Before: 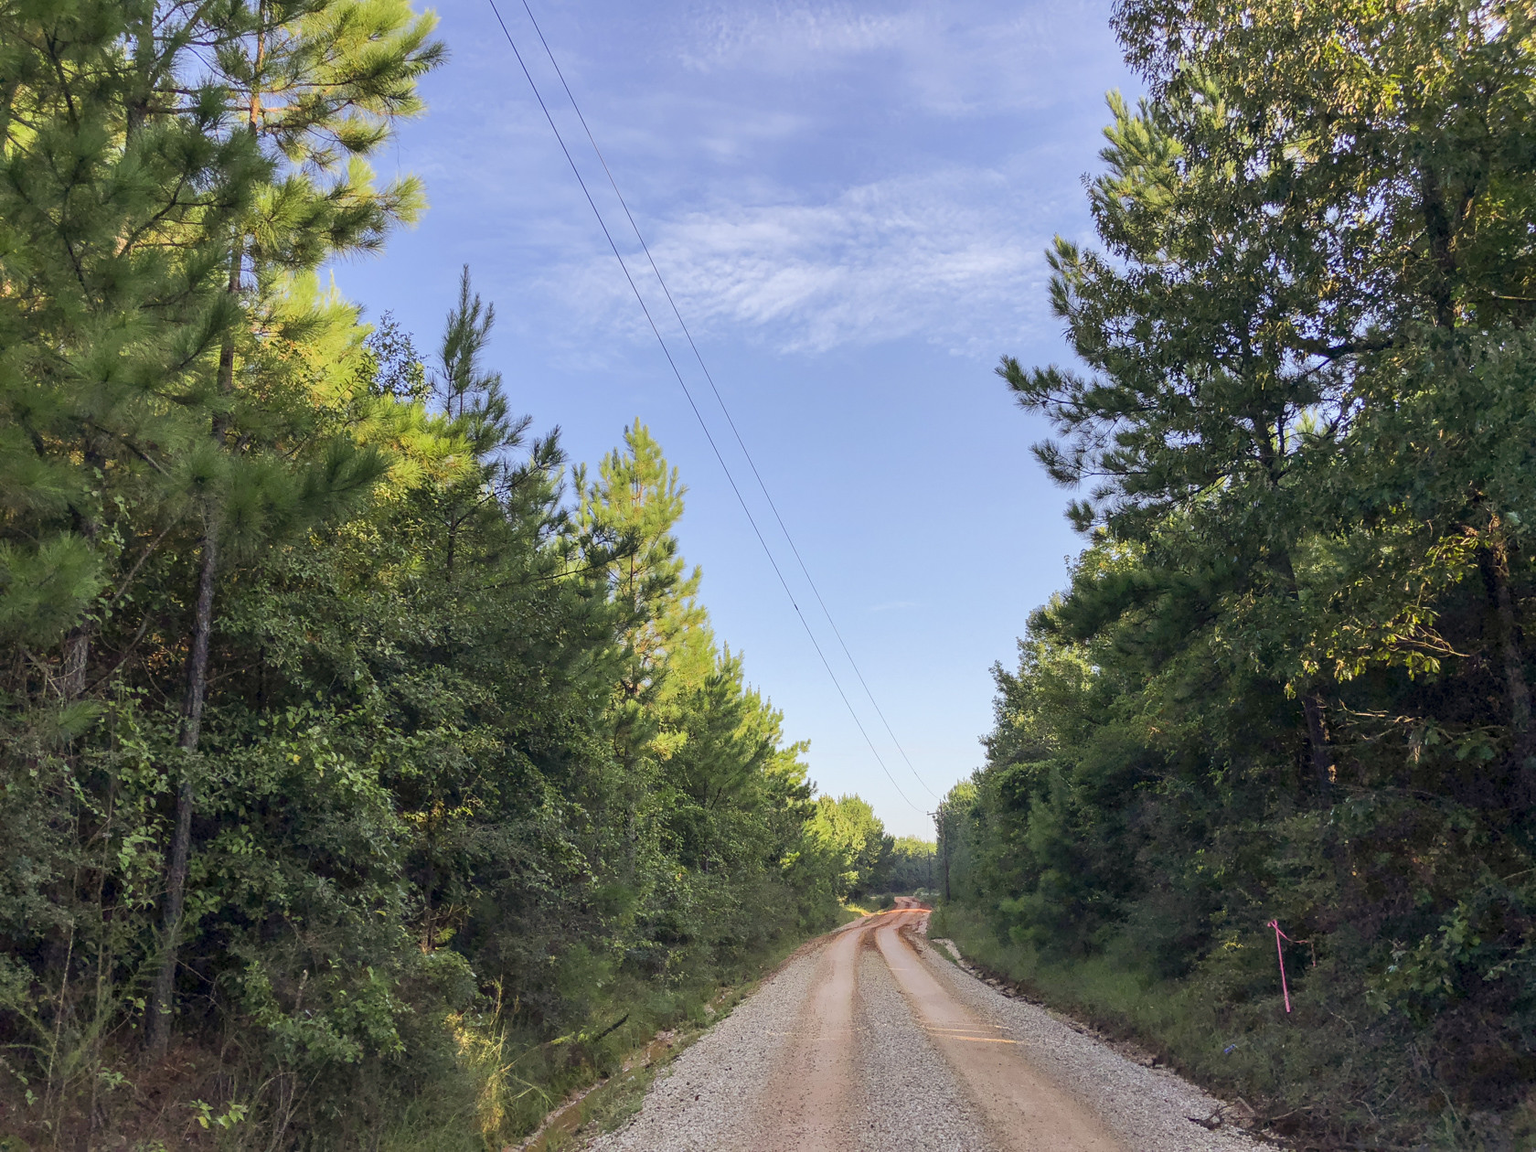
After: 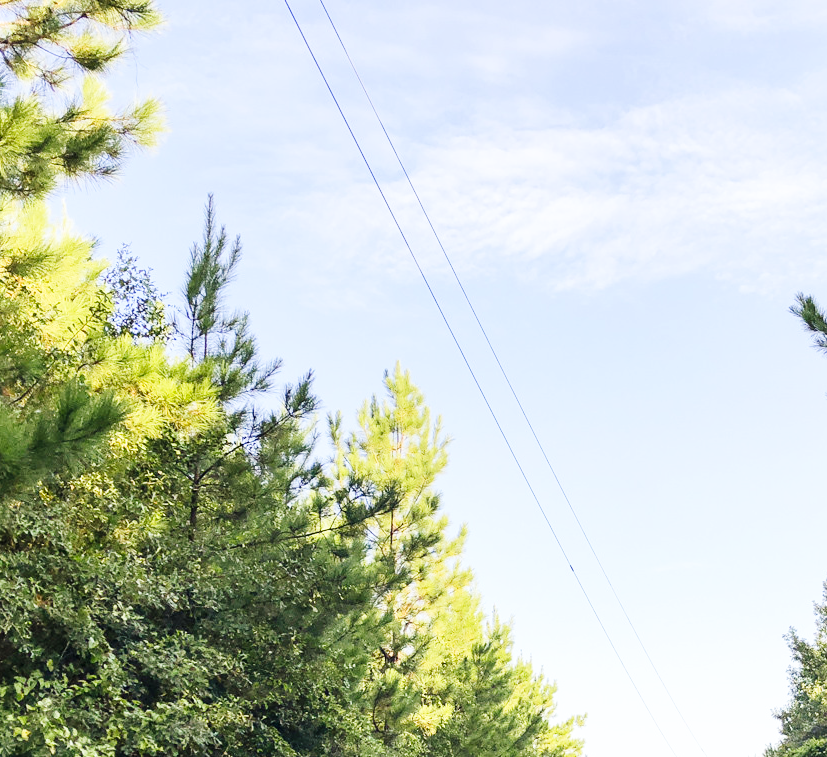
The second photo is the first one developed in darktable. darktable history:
base curve: curves: ch0 [(0, 0.003) (0.001, 0.002) (0.006, 0.004) (0.02, 0.022) (0.048, 0.086) (0.094, 0.234) (0.162, 0.431) (0.258, 0.629) (0.385, 0.8) (0.548, 0.918) (0.751, 0.988) (1, 1)], preserve colors none
crop: left 17.835%, top 7.675%, right 32.881%, bottom 32.213%
